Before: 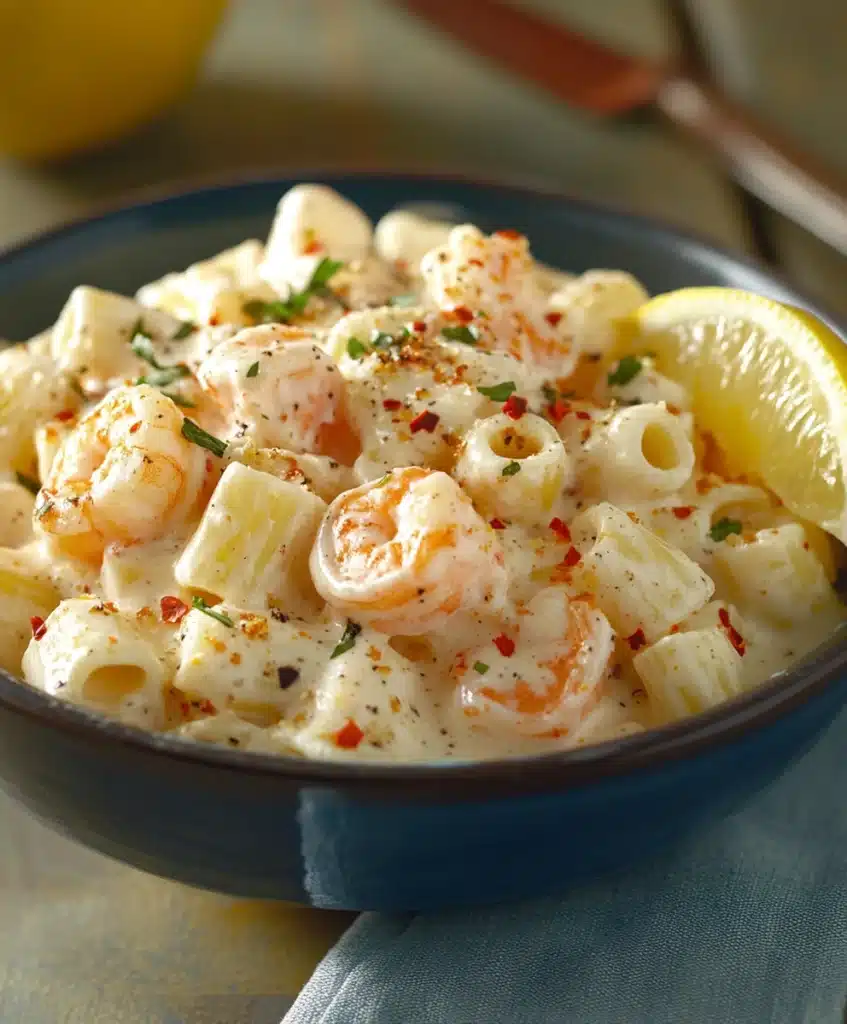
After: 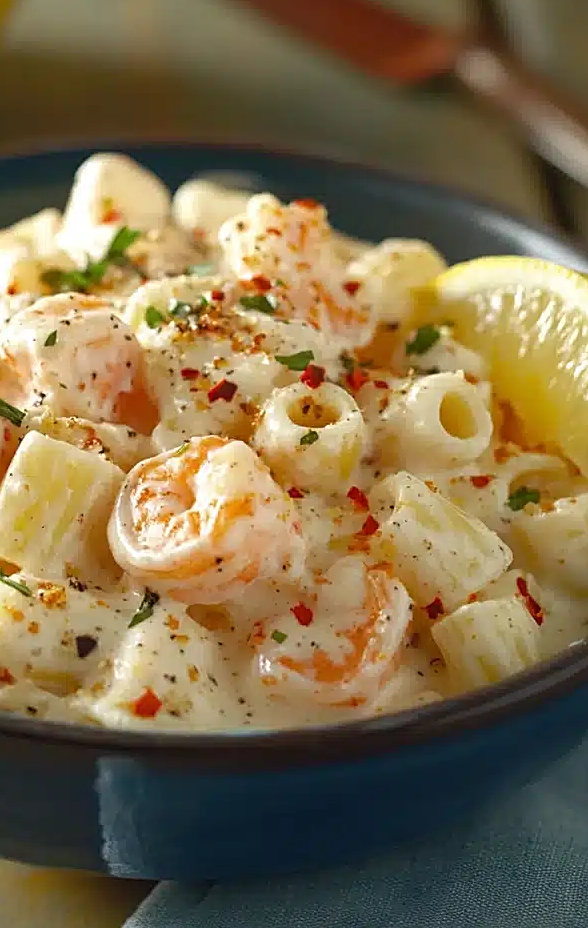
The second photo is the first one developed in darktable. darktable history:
crop and rotate: left 23.998%, top 3.066%, right 6.548%, bottom 6.272%
sharpen: on, module defaults
